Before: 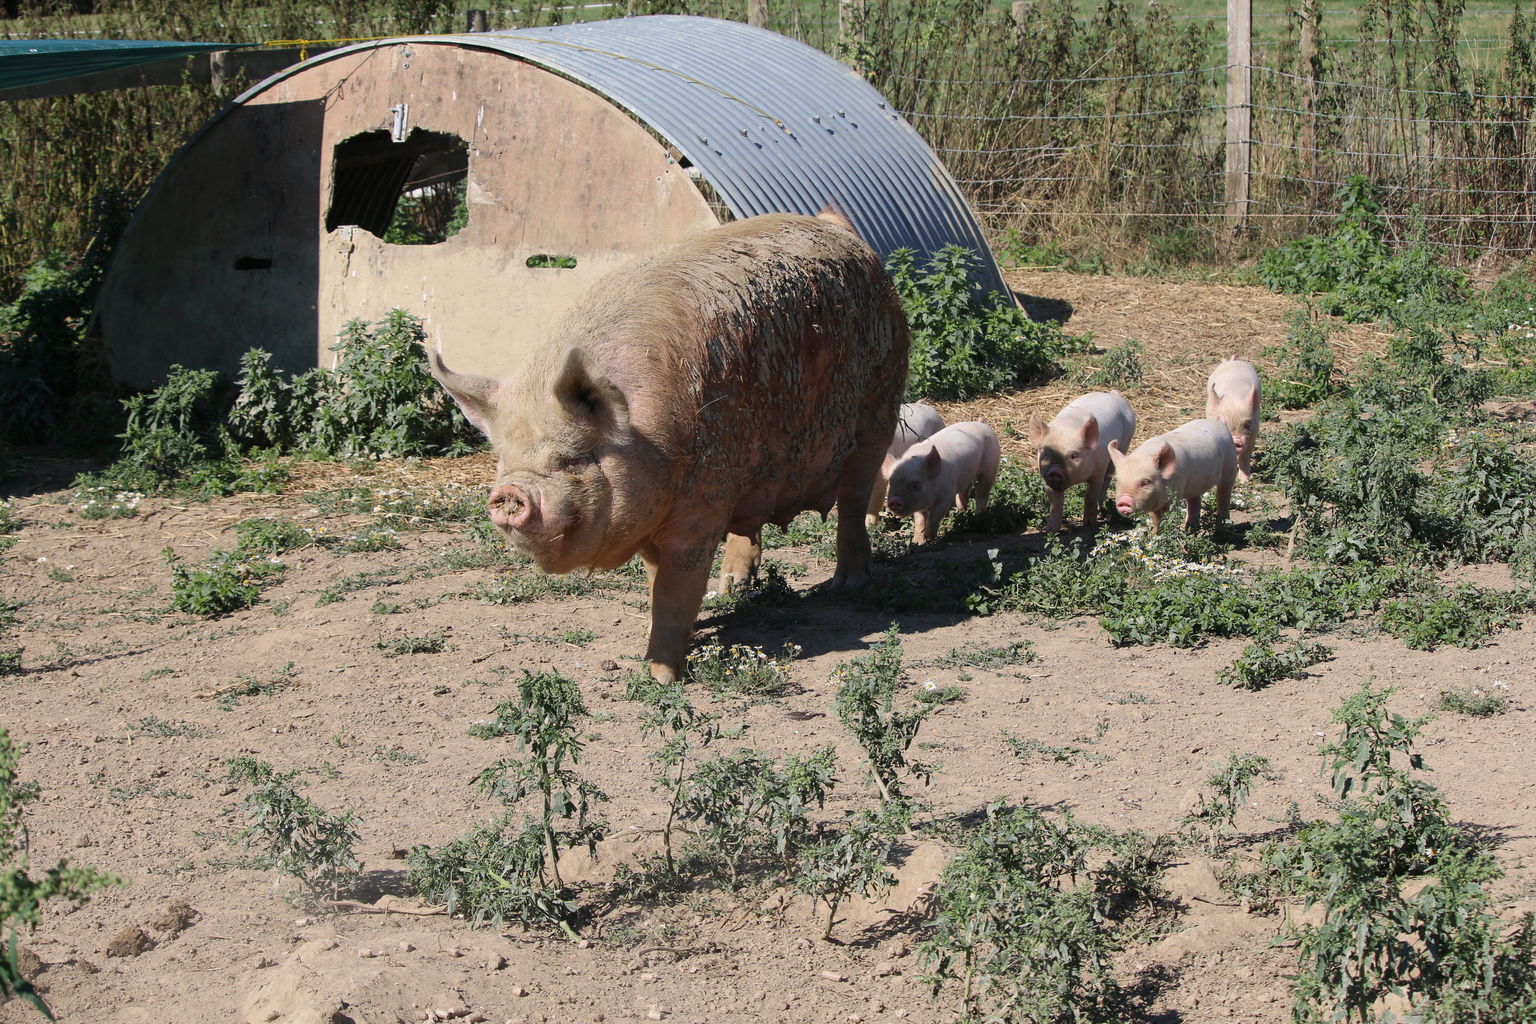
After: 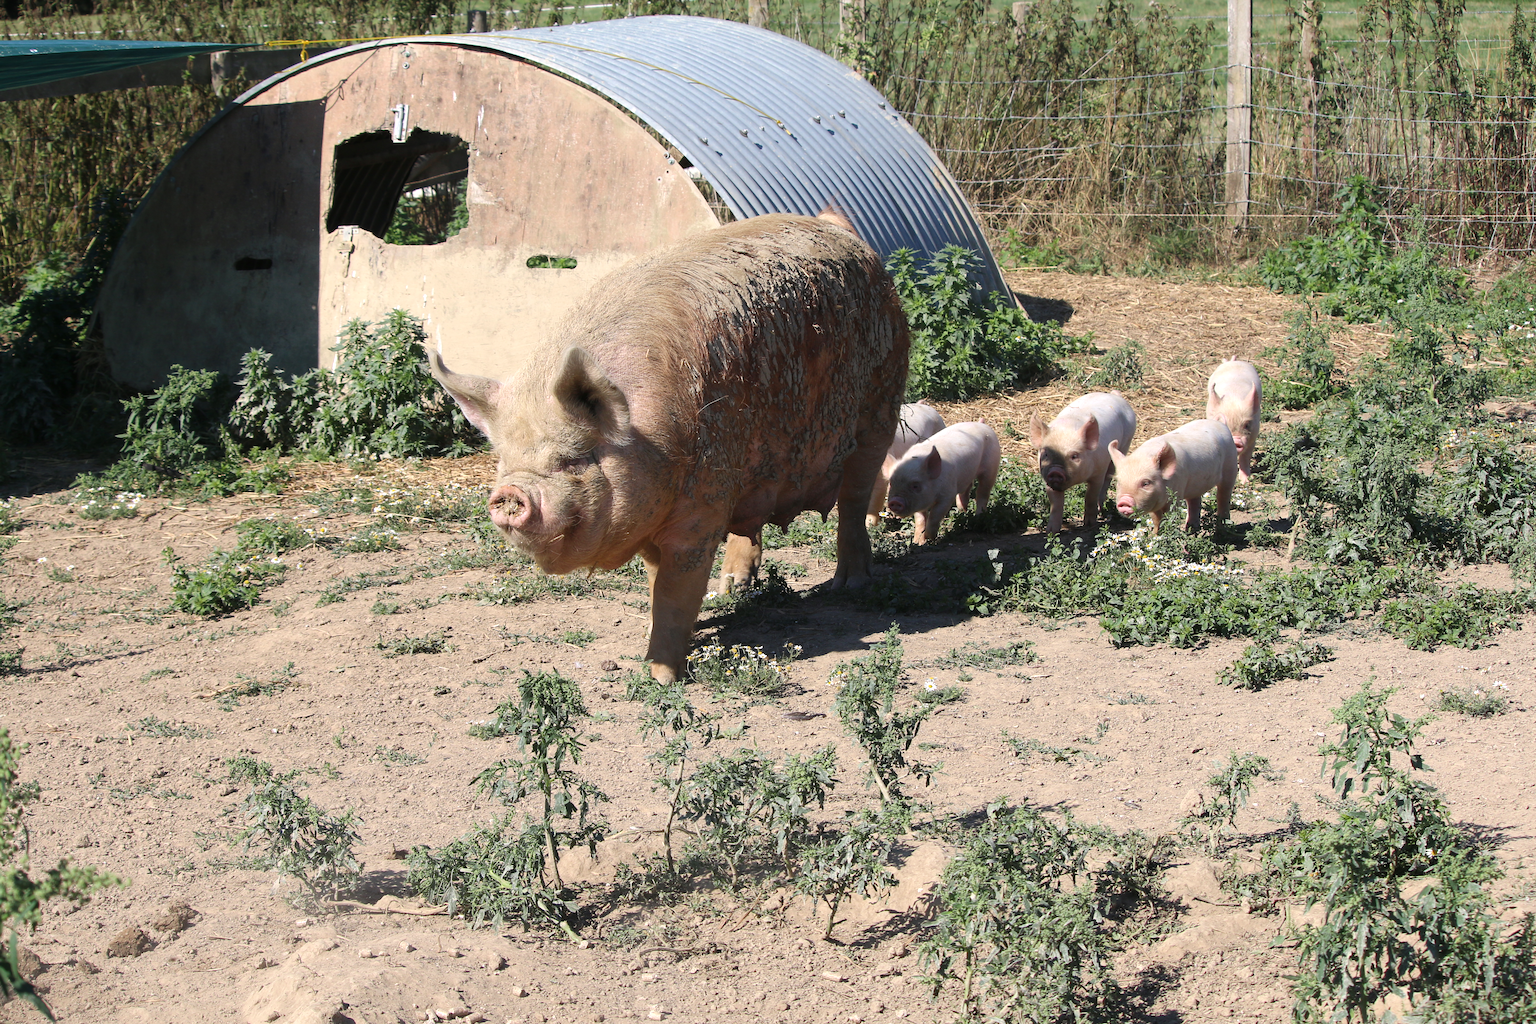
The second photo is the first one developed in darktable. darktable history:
tone equalizer: -8 EV -0.434 EV, -7 EV -0.386 EV, -6 EV -0.373 EV, -5 EV -0.239 EV, -3 EV 0.212 EV, -2 EV 0.357 EV, -1 EV 0.37 EV, +0 EV 0.402 EV, smoothing diameter 24.8%, edges refinement/feathering 6.26, preserve details guided filter
